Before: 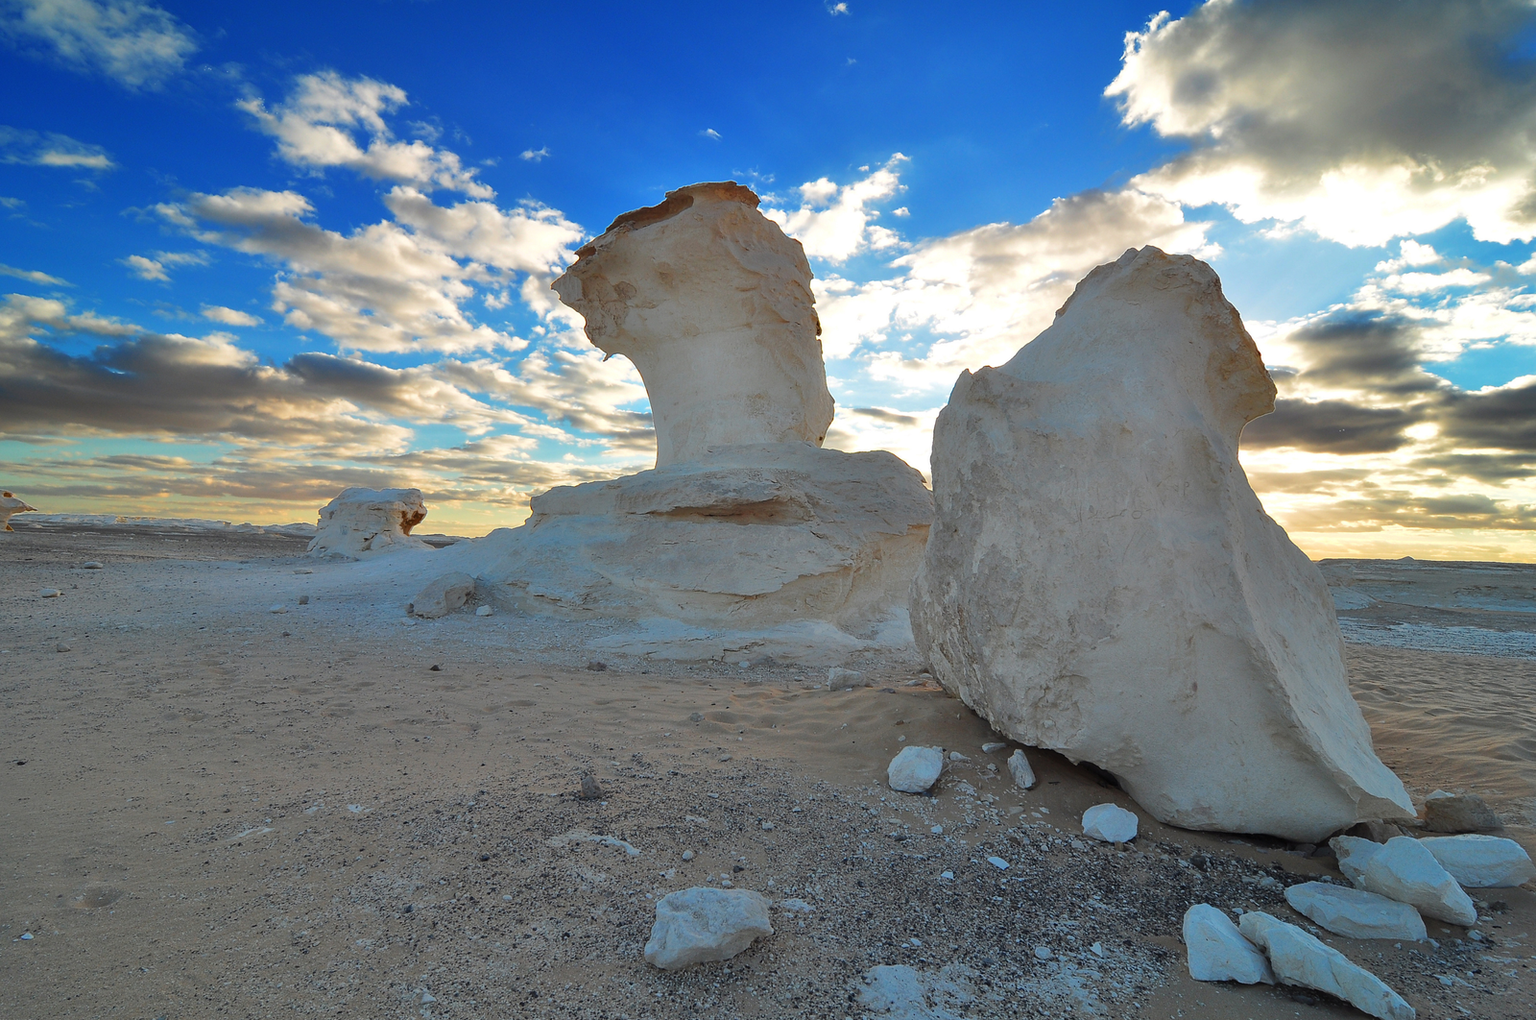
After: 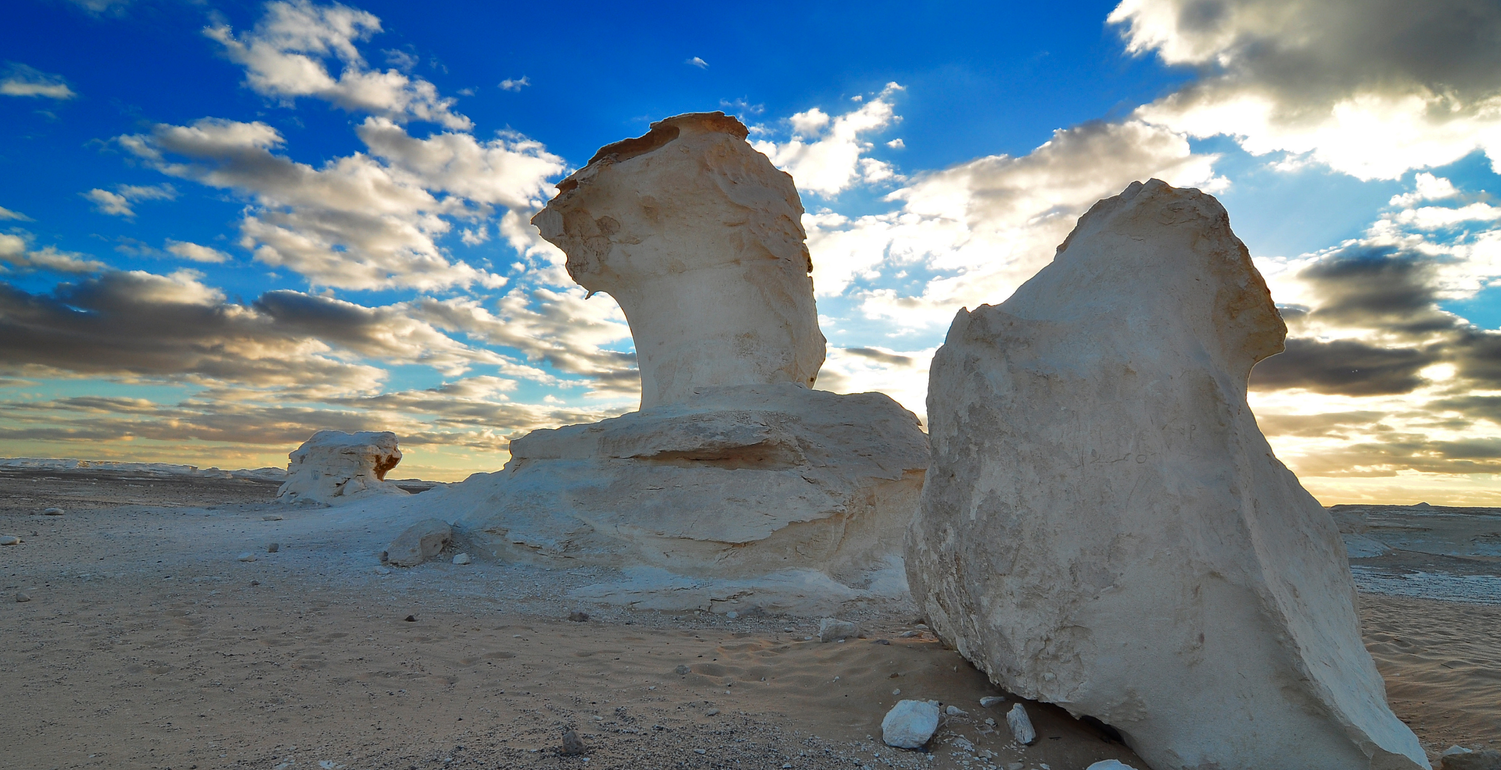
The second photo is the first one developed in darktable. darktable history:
contrast brightness saturation: brightness -0.09
crop: left 2.737%, top 7.287%, right 3.421%, bottom 20.179%
